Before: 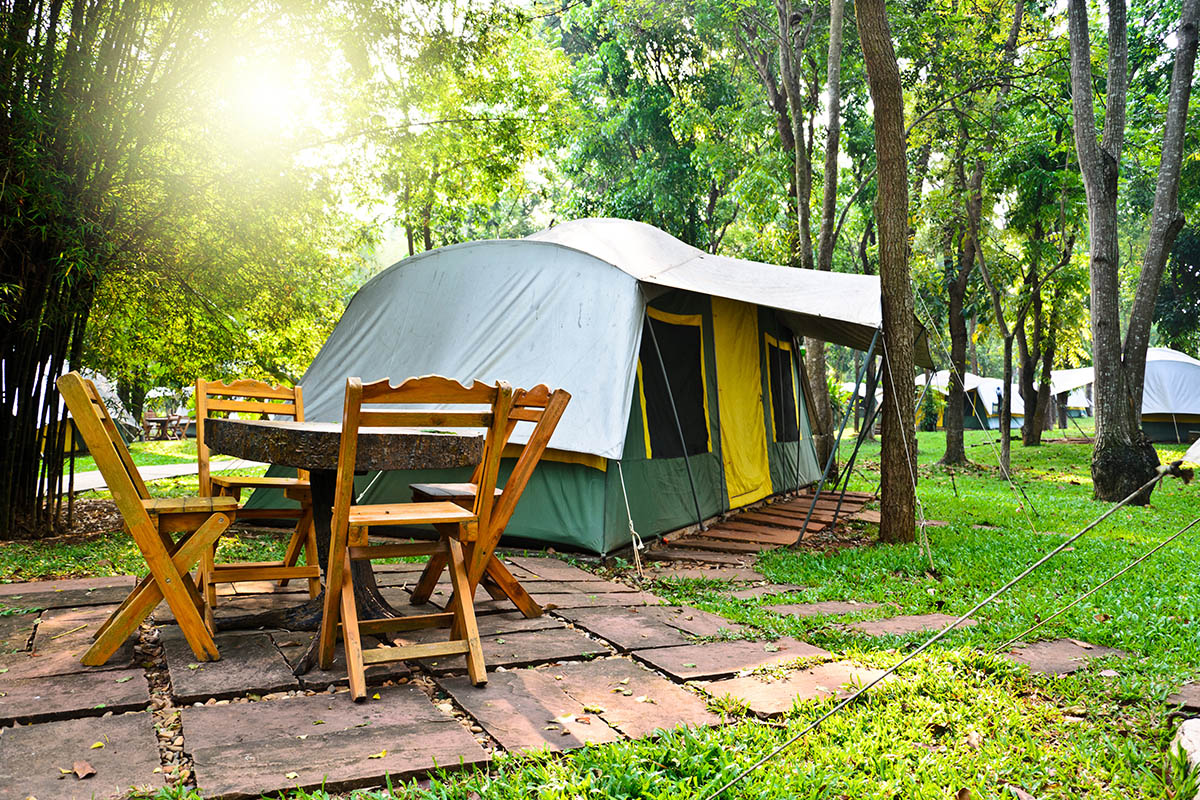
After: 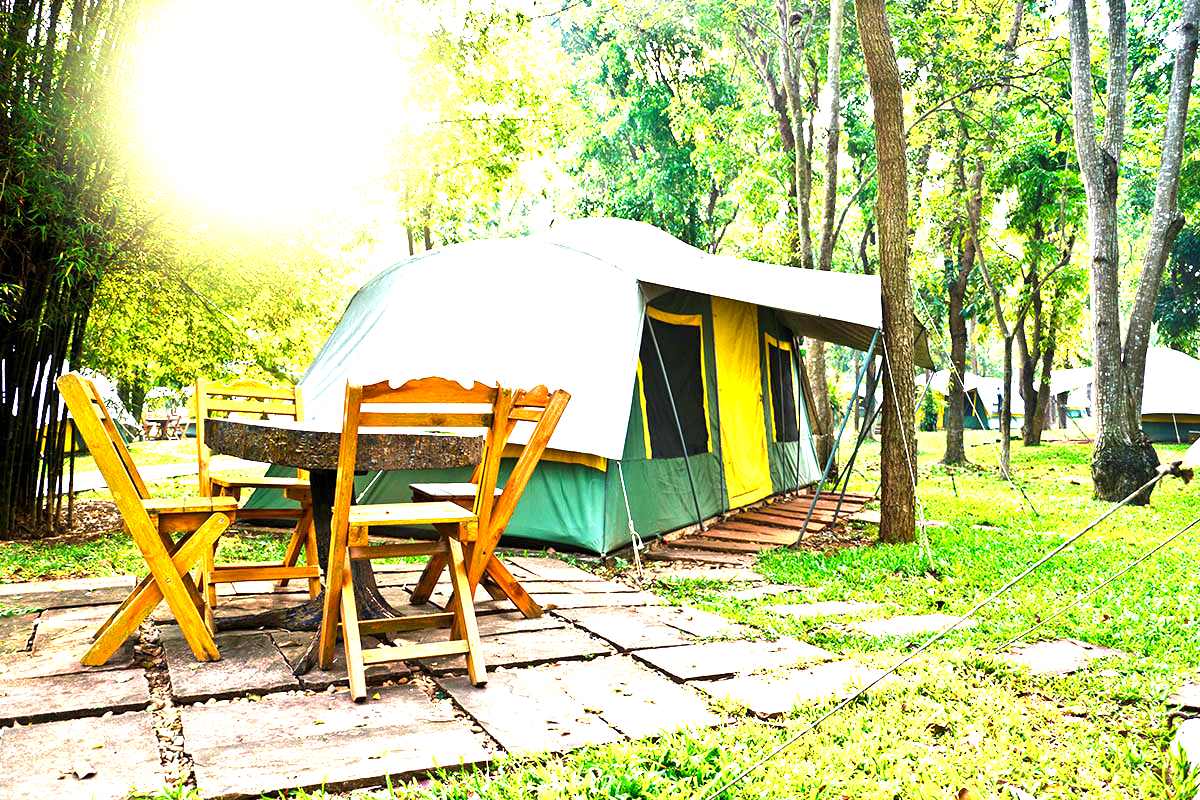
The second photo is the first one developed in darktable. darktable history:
color balance: contrast 10%
velvia: strength 29%
exposure: black level correction 0.001, exposure 1.646 EV, compensate exposure bias true, compensate highlight preservation false
